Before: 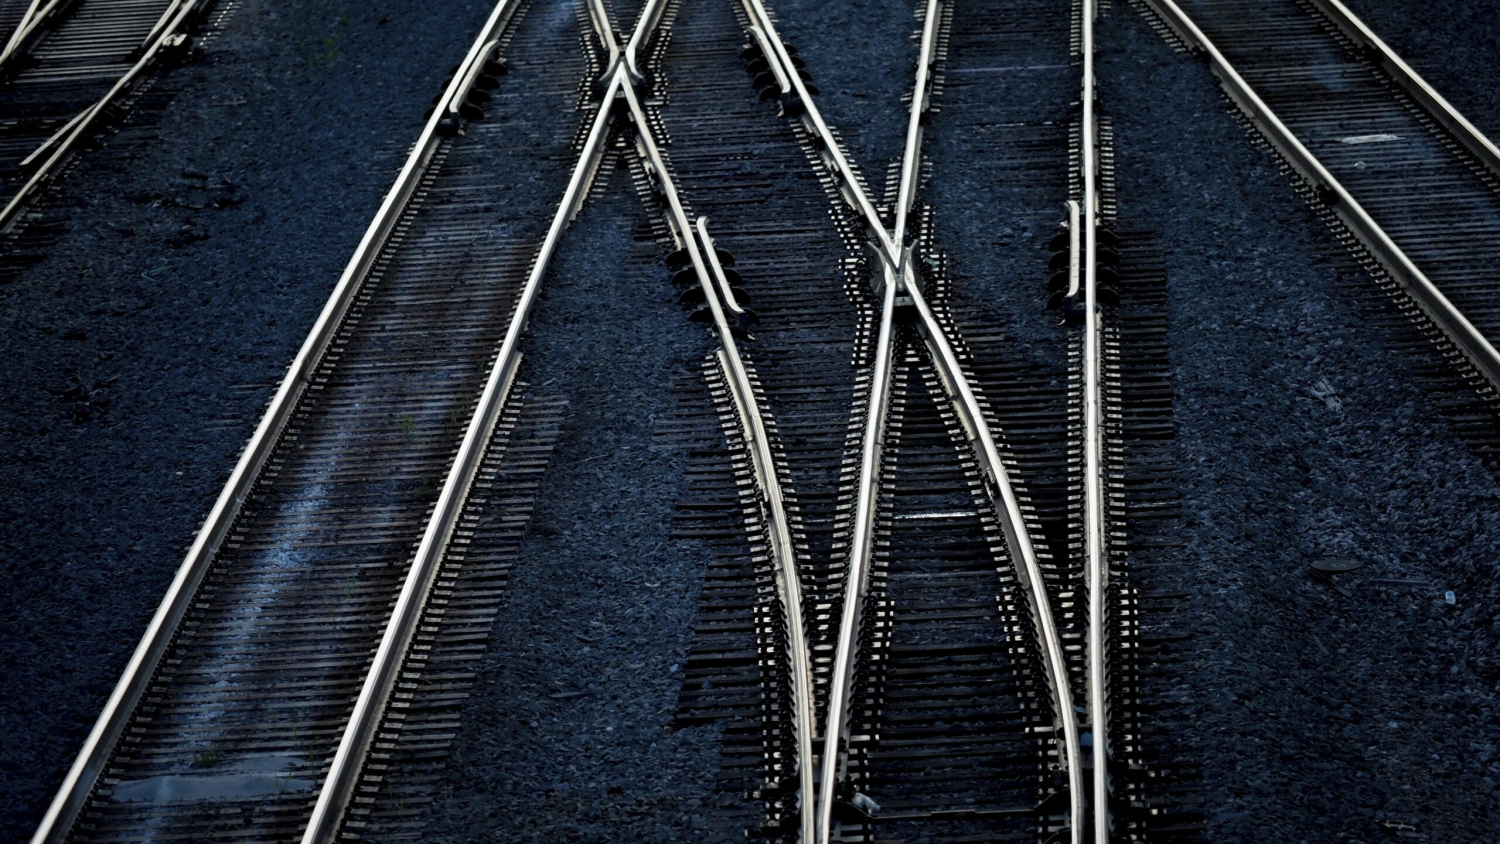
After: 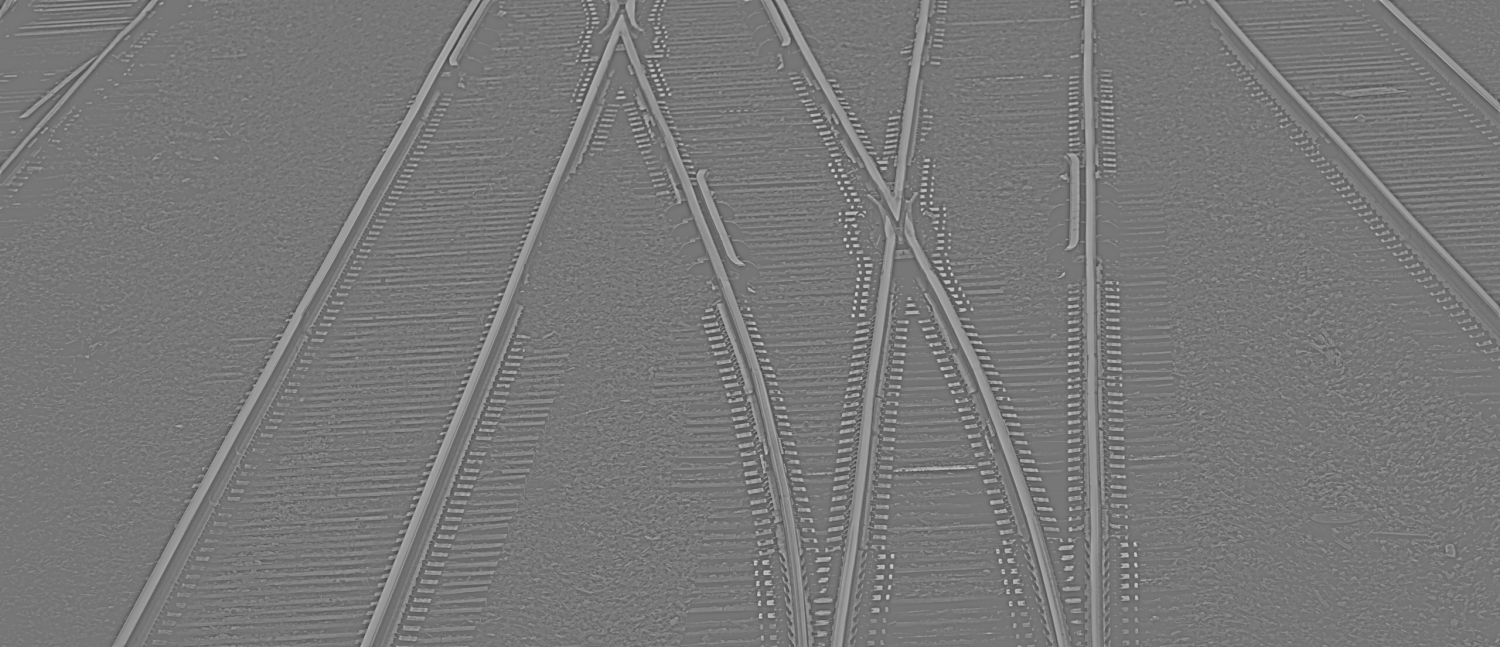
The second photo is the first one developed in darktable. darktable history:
highpass: sharpness 9.84%, contrast boost 9.94%
crop: top 5.667%, bottom 17.637%
exposure: exposure 1.15 EV, compensate highlight preservation false
